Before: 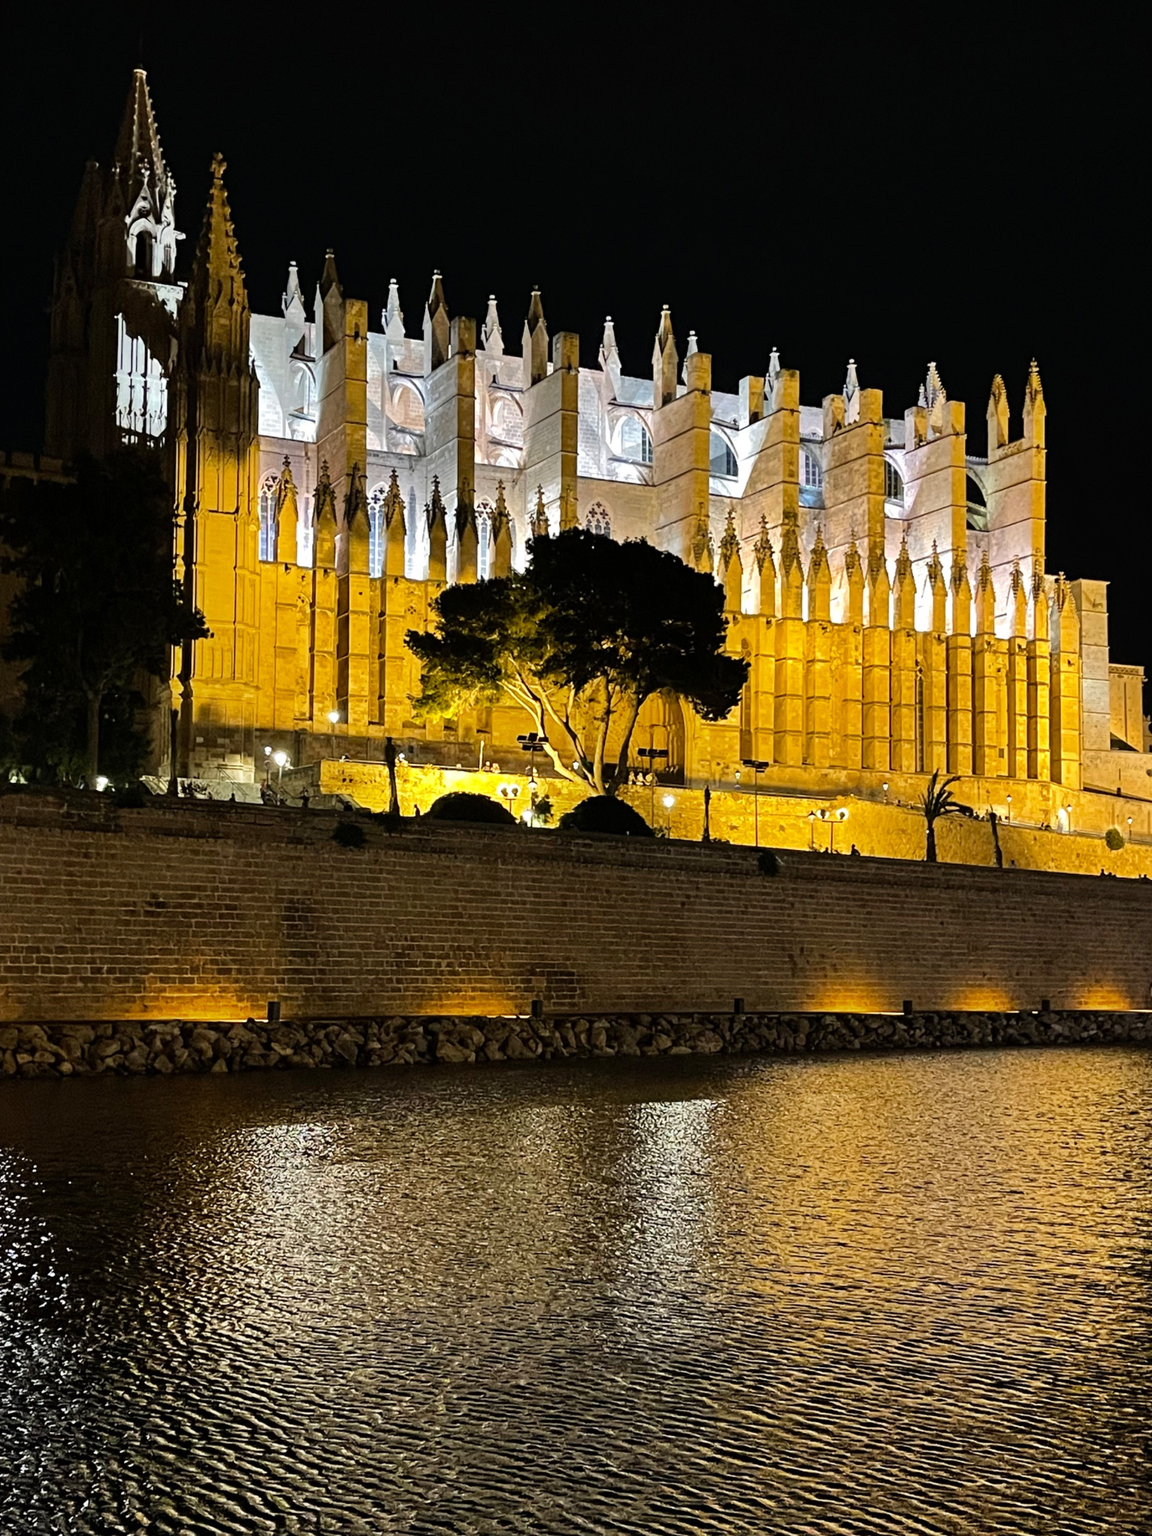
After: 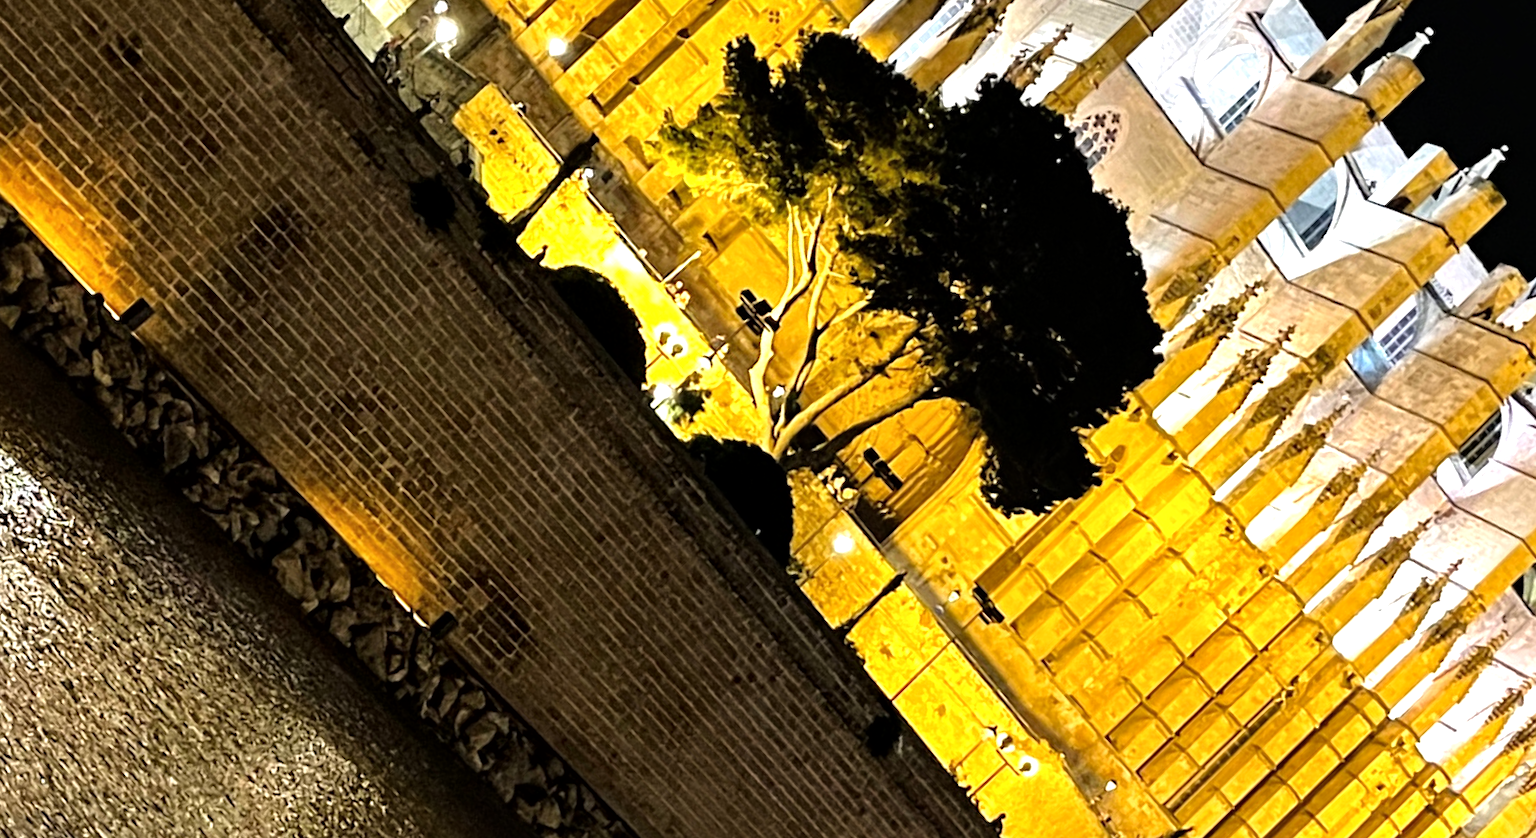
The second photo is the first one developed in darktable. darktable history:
local contrast: mode bilateral grid, contrast 20, coarseness 50, detail 119%, midtone range 0.2
crop and rotate: angle -45.95°, top 16.036%, right 0.825%, bottom 11.742%
tone equalizer: -8 EV -0.781 EV, -7 EV -0.735 EV, -6 EV -0.592 EV, -5 EV -0.383 EV, -3 EV 0.387 EV, -2 EV 0.6 EV, -1 EV 0.691 EV, +0 EV 0.778 EV
